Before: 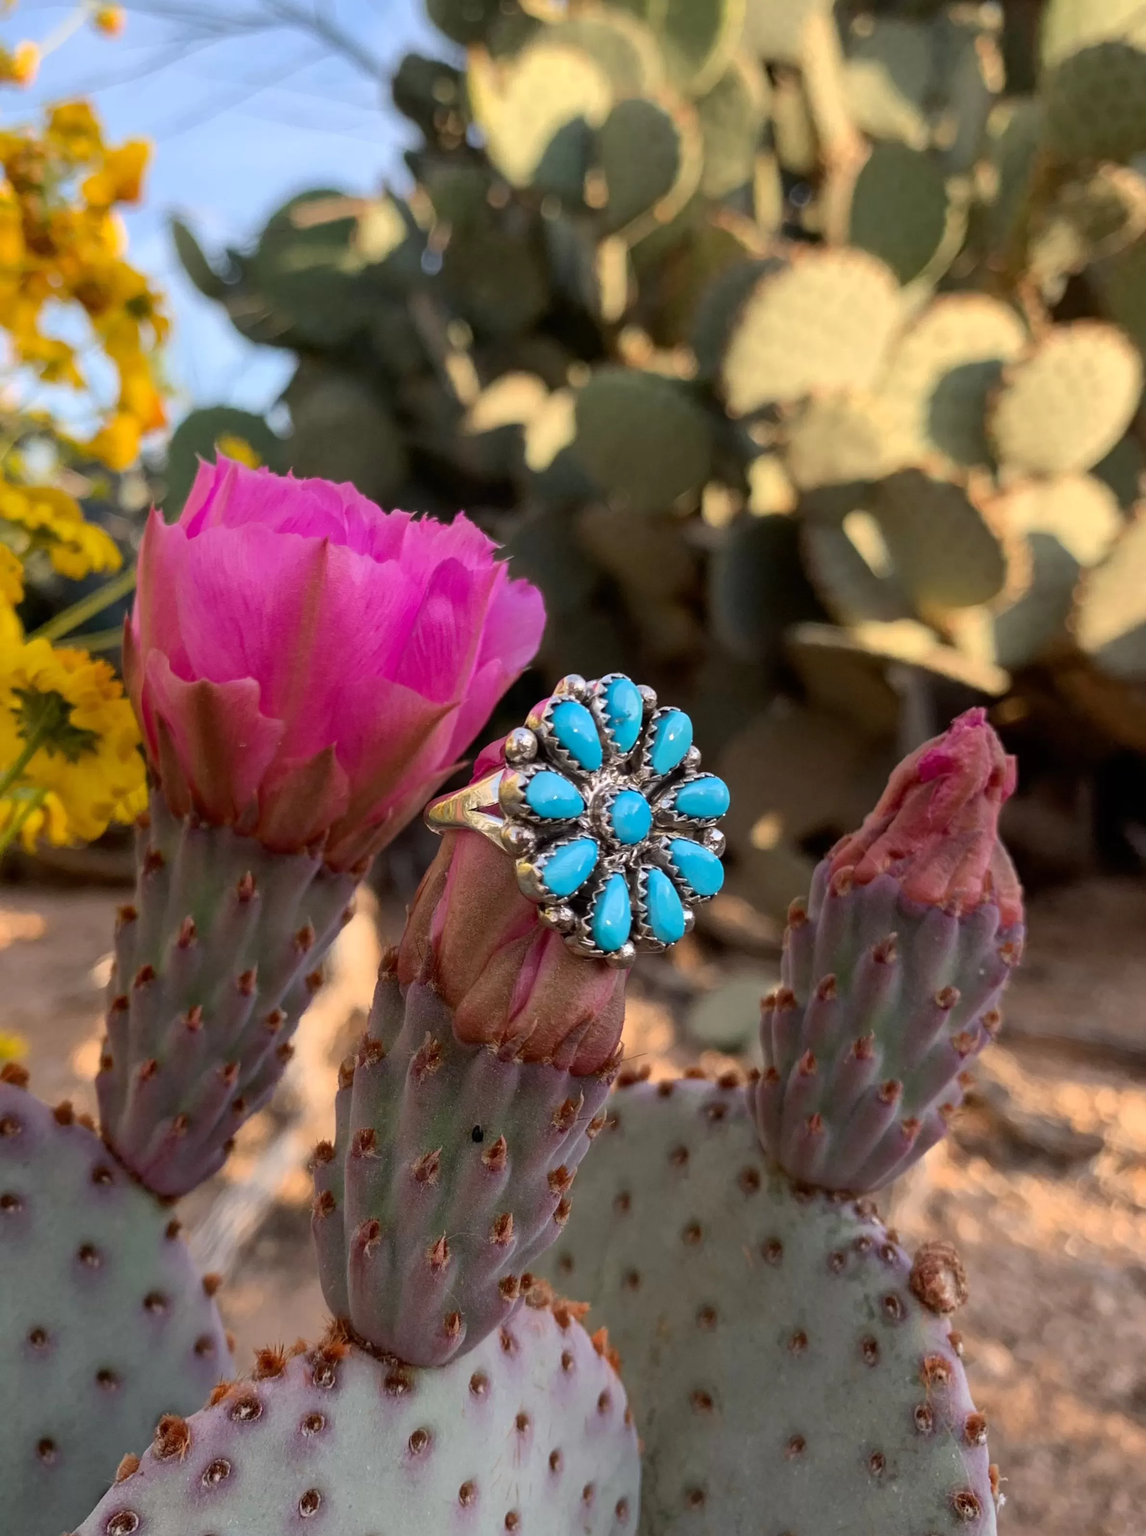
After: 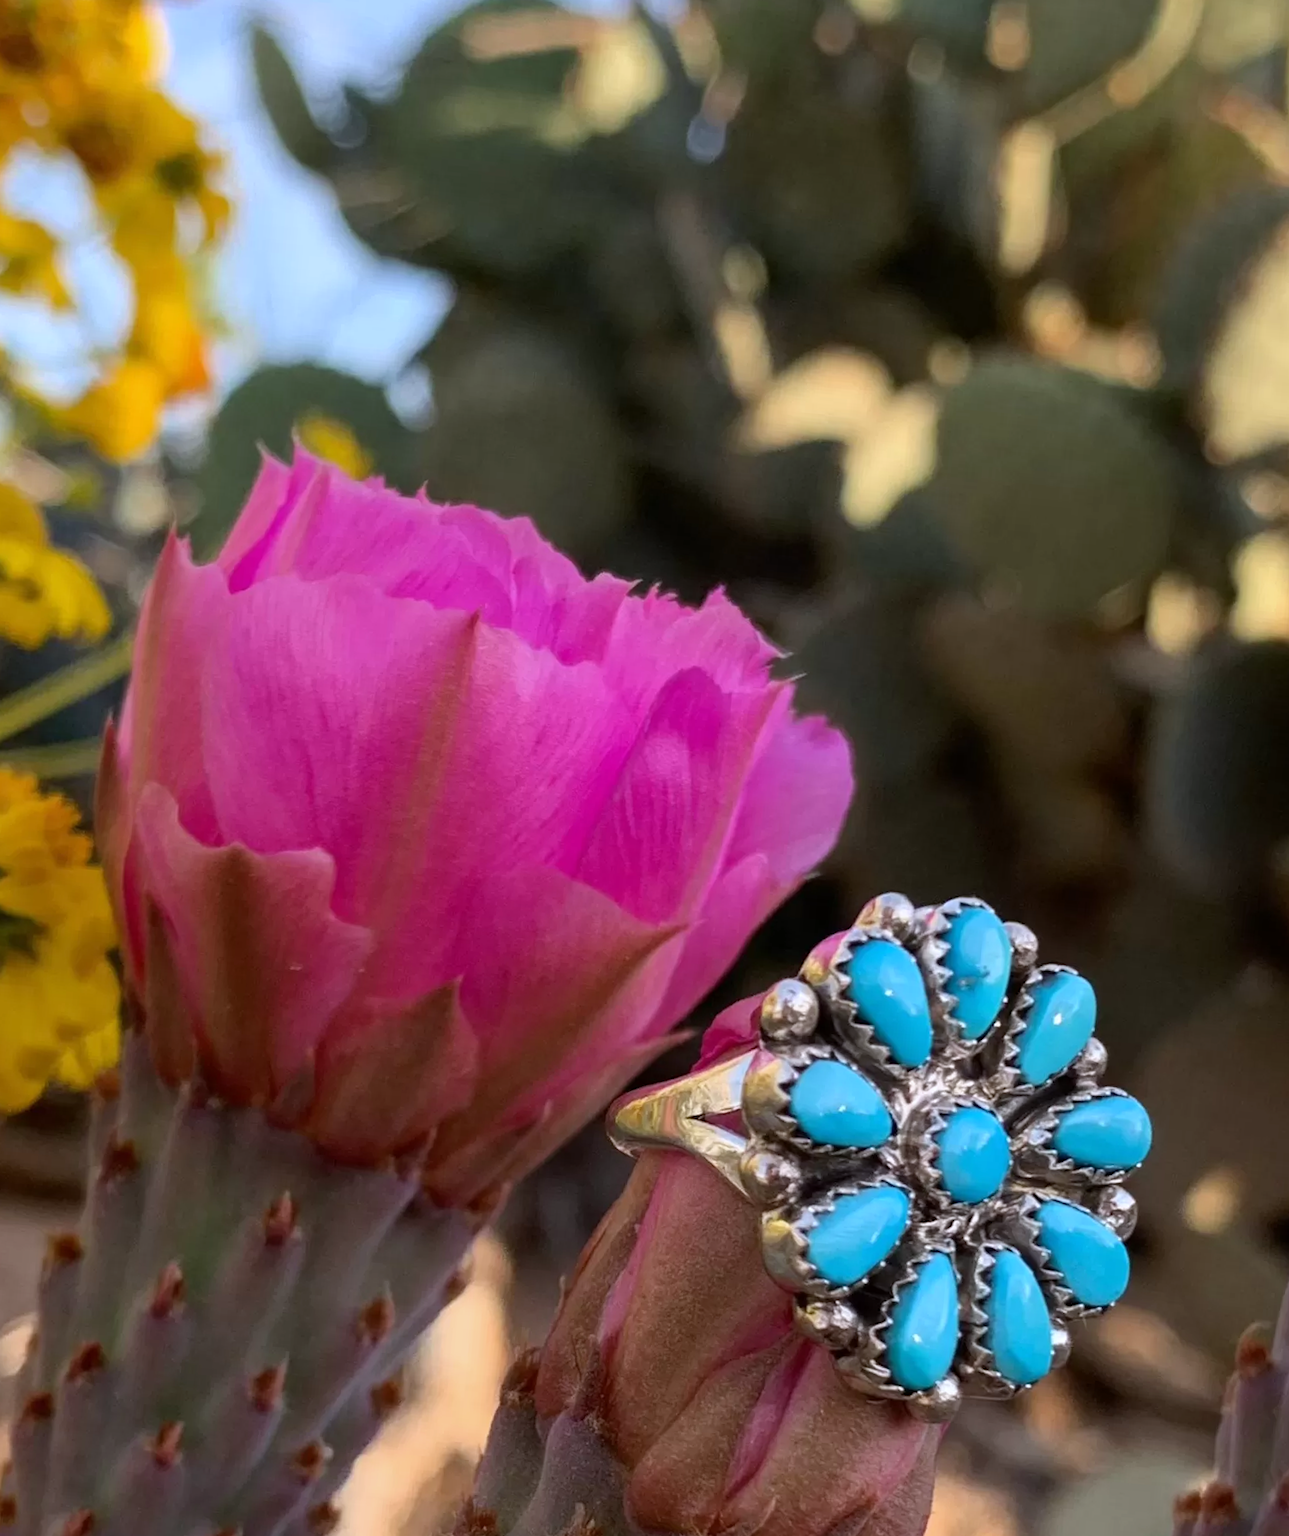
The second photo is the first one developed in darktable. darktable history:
crop and rotate: angle -4.99°, left 2.122%, top 6.945%, right 27.566%, bottom 30.519%
white balance: red 0.974, blue 1.044
